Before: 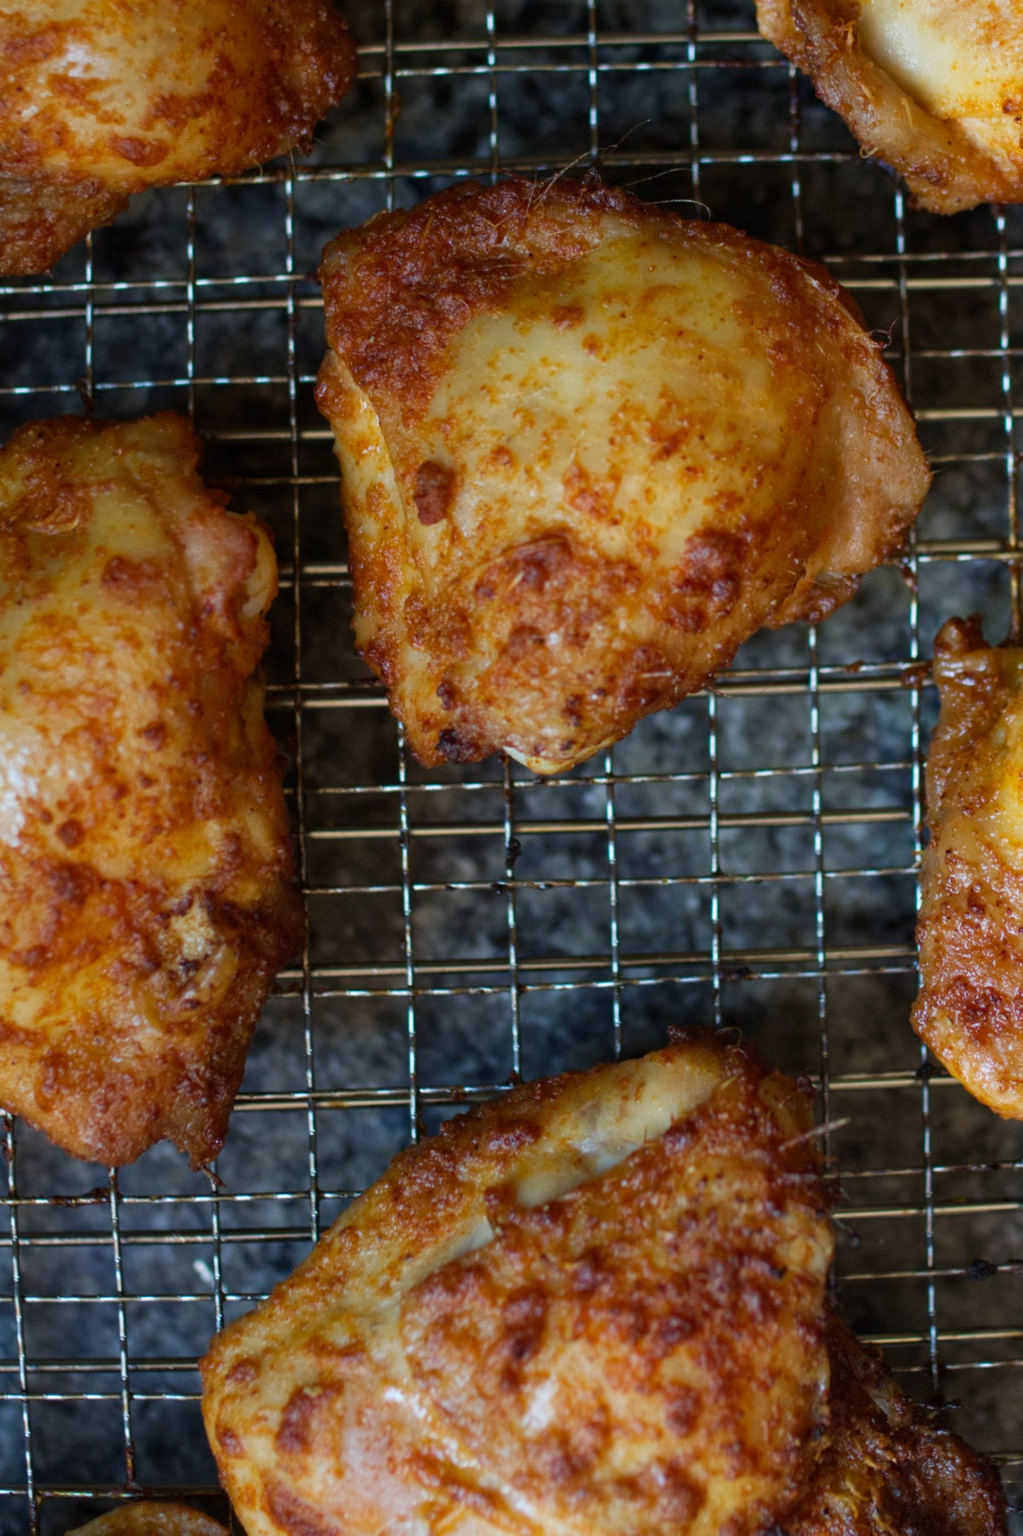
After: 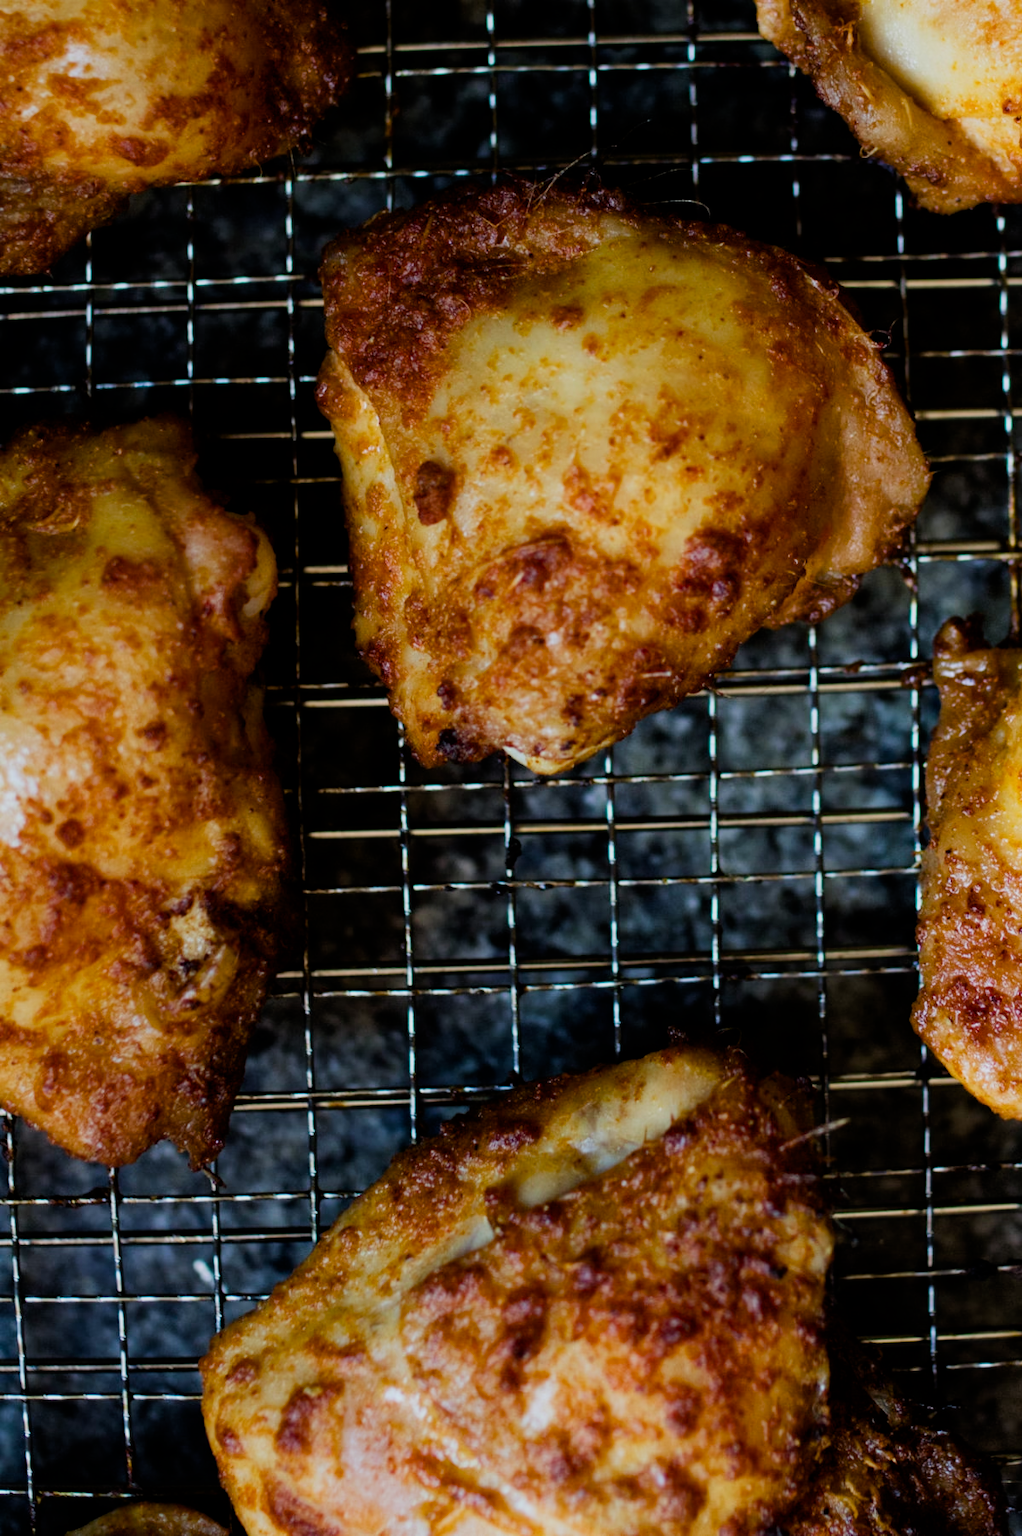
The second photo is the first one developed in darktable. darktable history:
contrast brightness saturation: contrast 0.08, saturation 0.02
color balance rgb: perceptual saturation grading › global saturation 20%, perceptual saturation grading › highlights -25%, perceptual saturation grading › shadows 25%
filmic rgb: black relative exposure -5 EV, hardness 2.88, contrast 1.3, highlights saturation mix -30%
